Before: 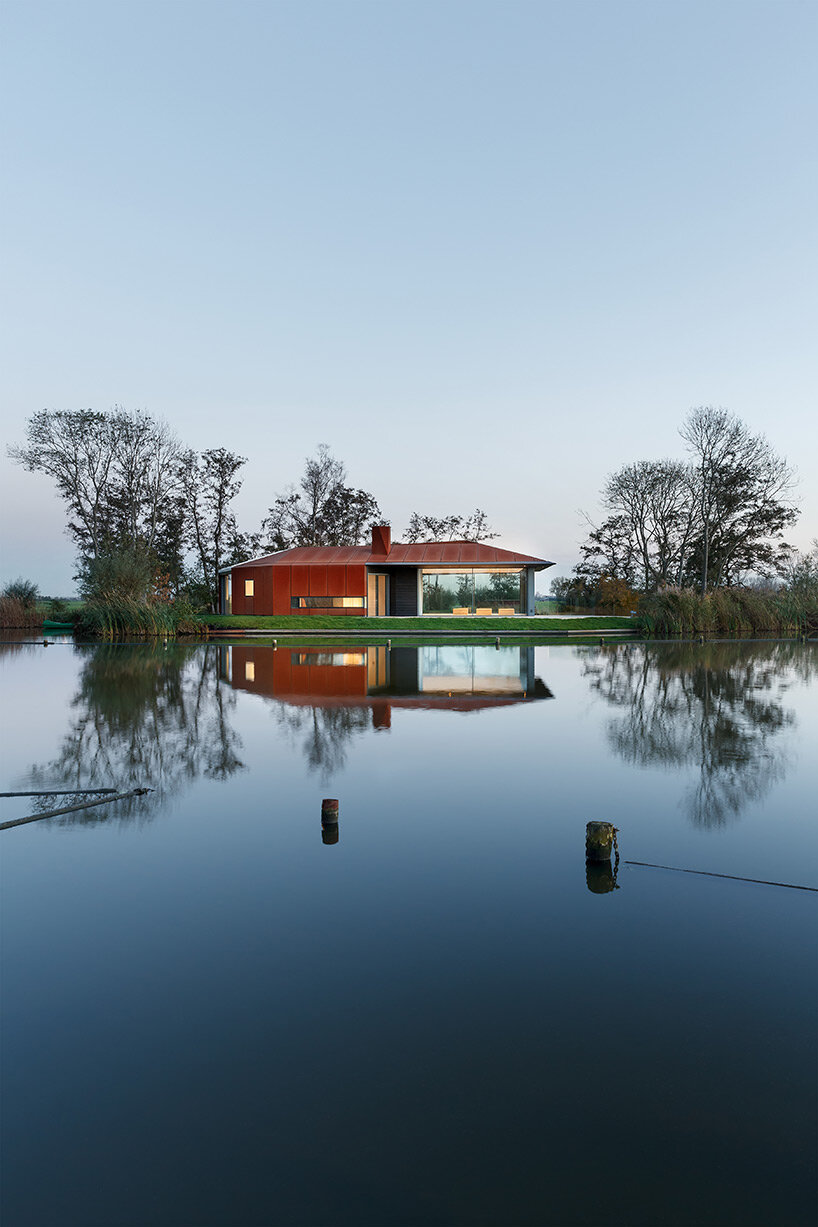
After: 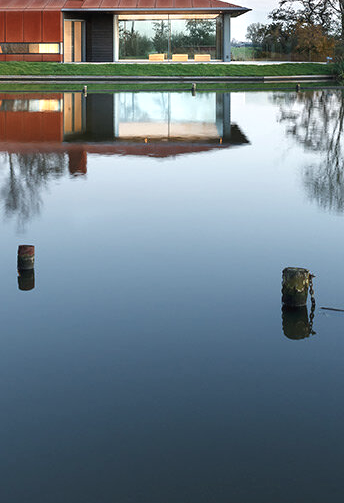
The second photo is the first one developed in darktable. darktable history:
exposure: black level correction -0.002, exposure 0.54 EV, compensate highlight preservation false
crop: left 37.221%, top 45.169%, right 20.63%, bottom 13.777%
contrast brightness saturation: saturation -0.17
